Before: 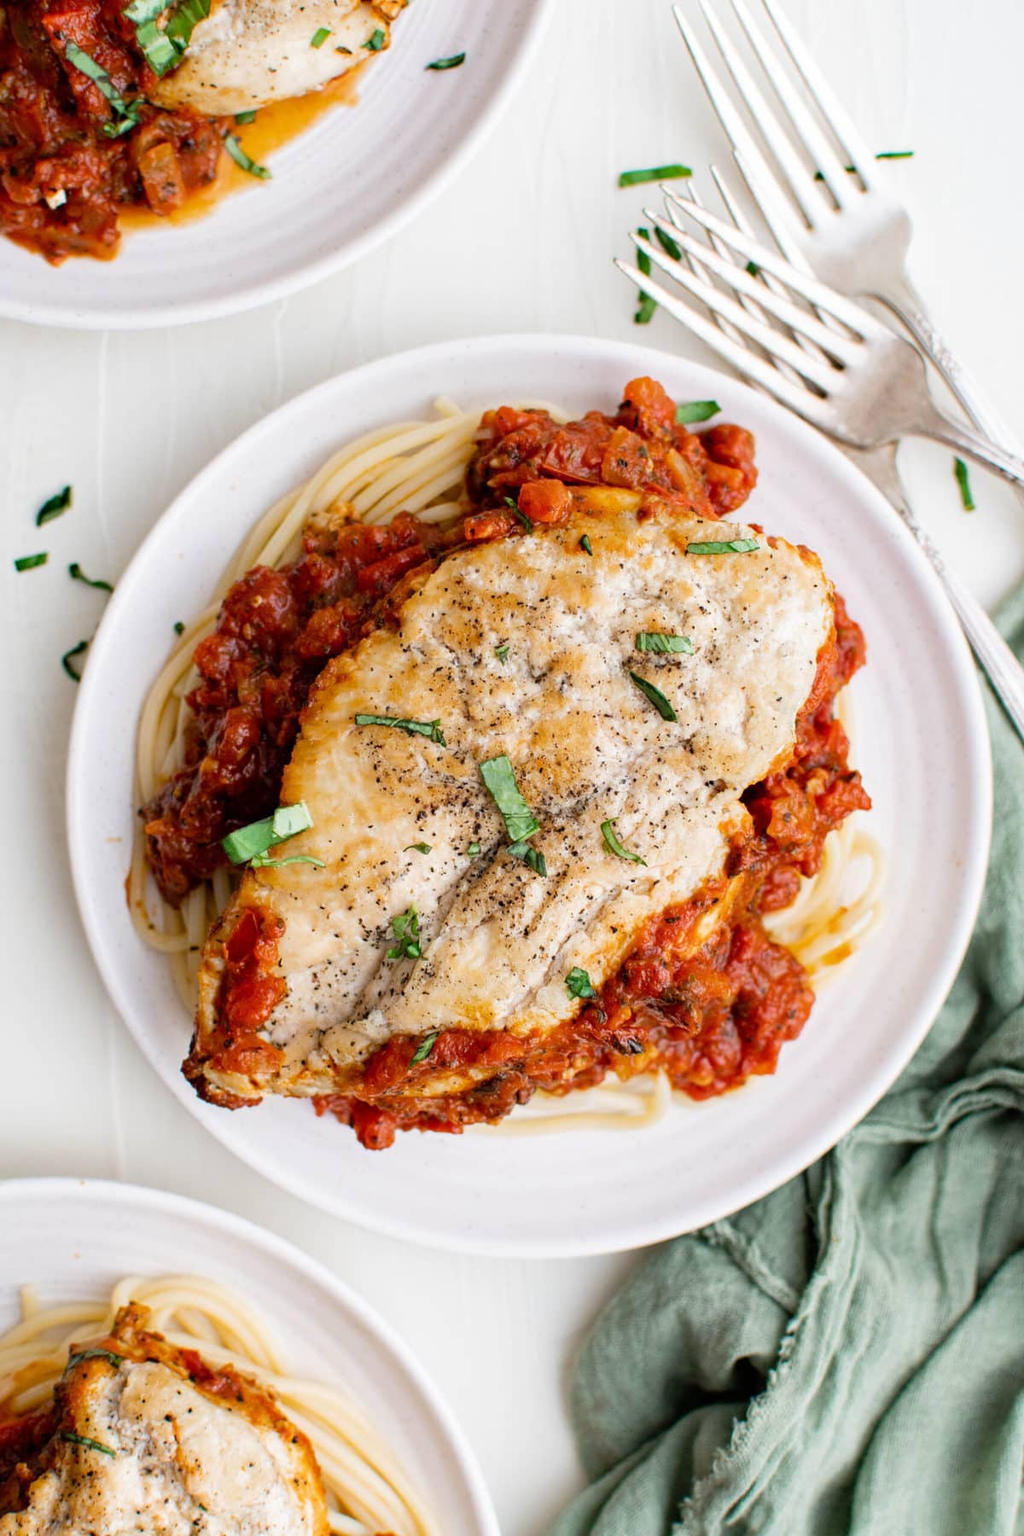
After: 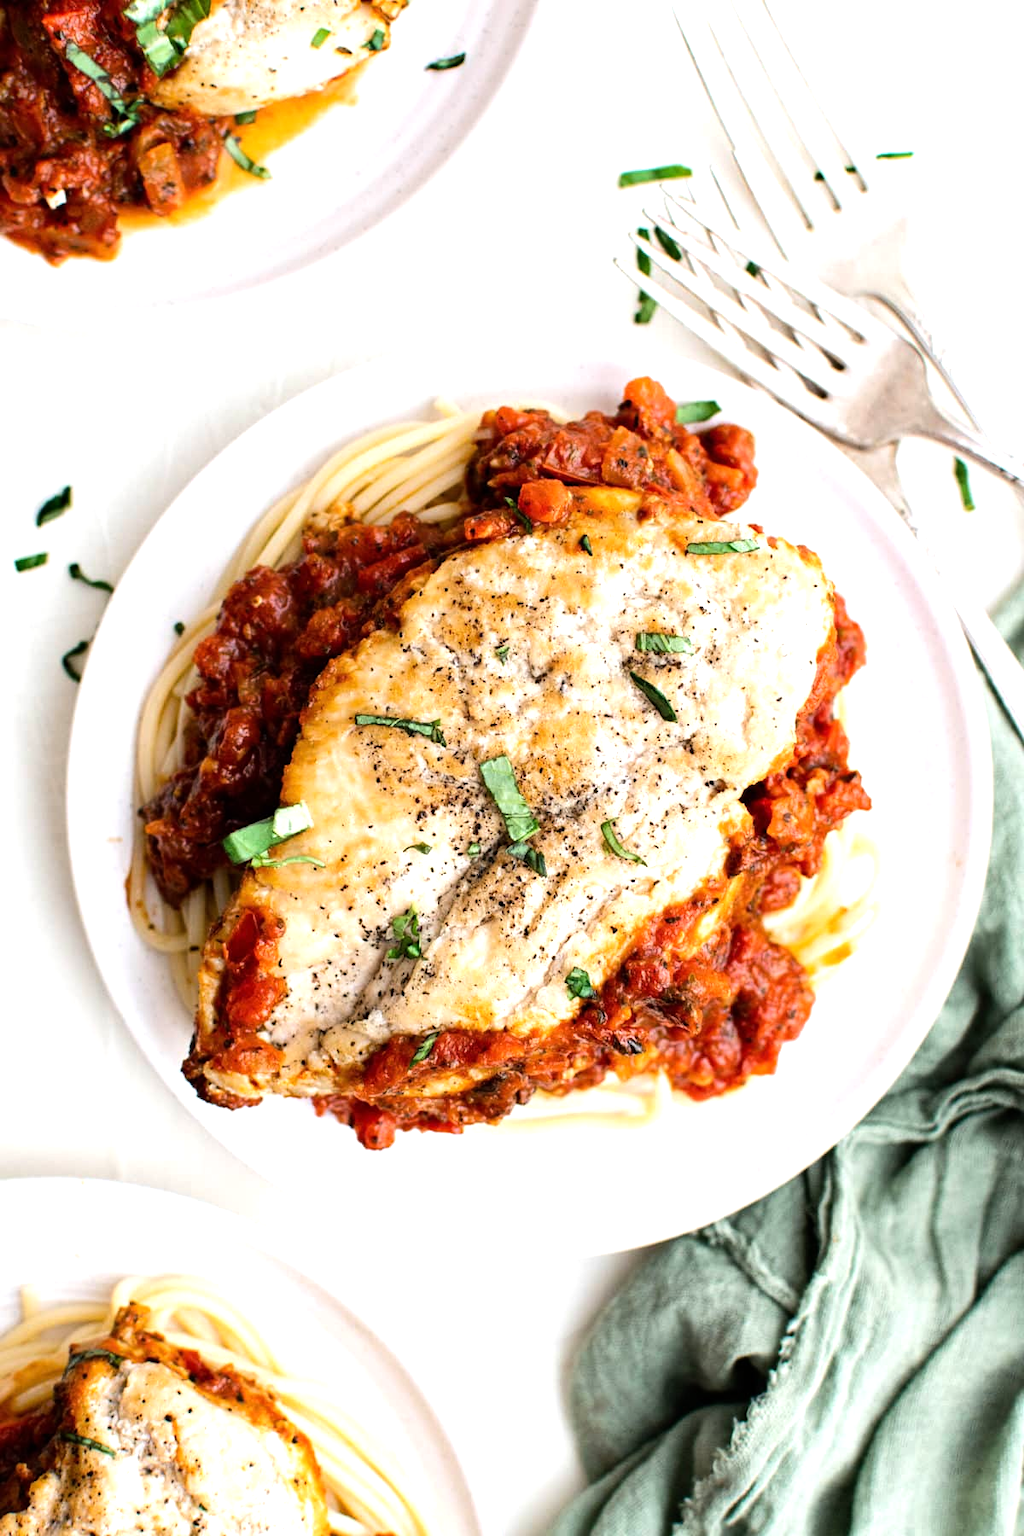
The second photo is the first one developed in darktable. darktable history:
tone equalizer: -8 EV -0.749 EV, -7 EV -0.7 EV, -6 EV -0.621 EV, -5 EV -0.363 EV, -3 EV 0.401 EV, -2 EV 0.6 EV, -1 EV 0.687 EV, +0 EV 0.727 EV, edges refinement/feathering 500, mask exposure compensation -1.26 EV, preserve details no
